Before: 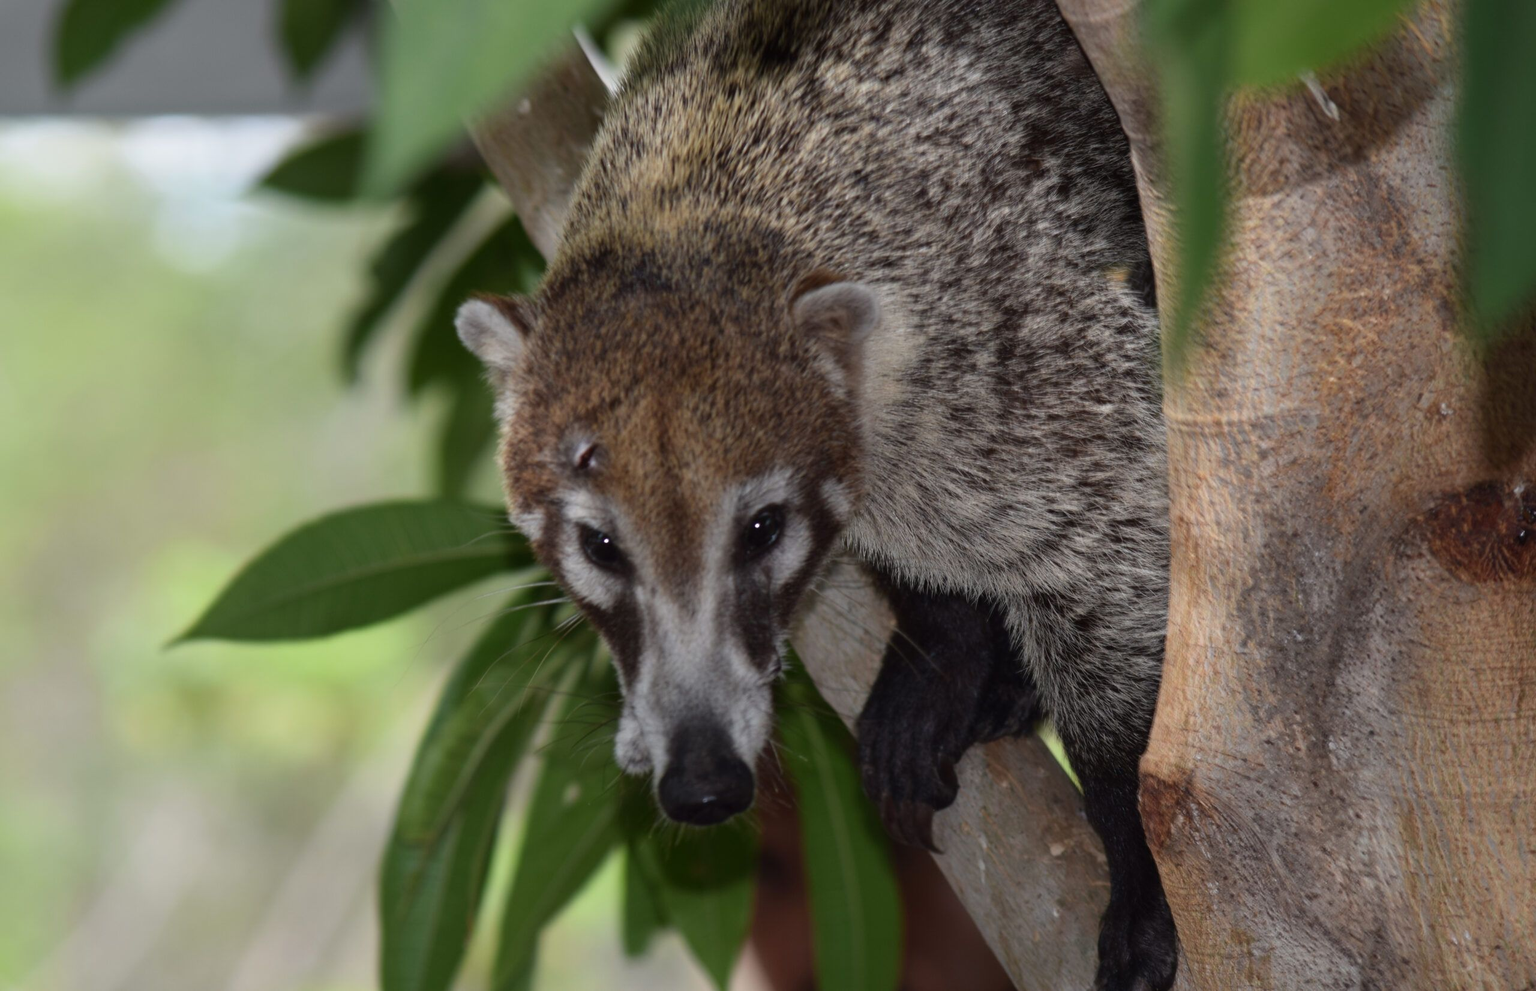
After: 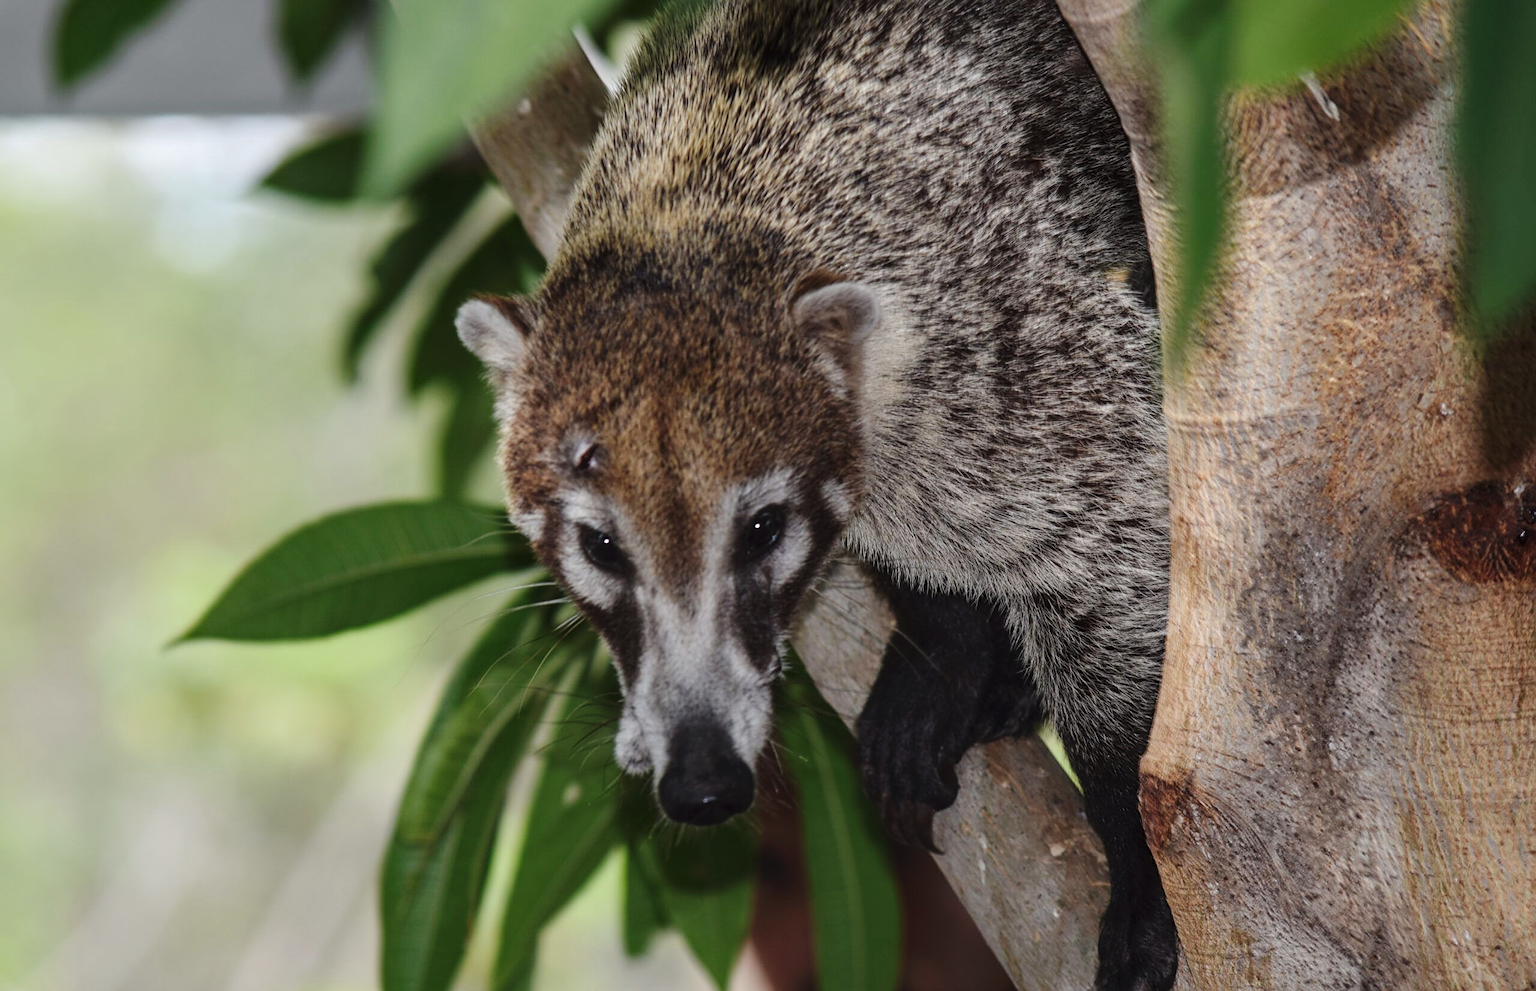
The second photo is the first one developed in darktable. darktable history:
tone equalizer: on, module defaults
sharpen: on, module defaults
tone curve: curves: ch0 [(0, 0) (0.003, 0.054) (0.011, 0.058) (0.025, 0.069) (0.044, 0.087) (0.069, 0.1) (0.1, 0.123) (0.136, 0.152) (0.177, 0.183) (0.224, 0.234) (0.277, 0.291) (0.335, 0.367) (0.399, 0.441) (0.468, 0.524) (0.543, 0.6) (0.623, 0.673) (0.709, 0.744) (0.801, 0.812) (0.898, 0.89) (1, 1)], preserve colors none
local contrast: detail 130%
